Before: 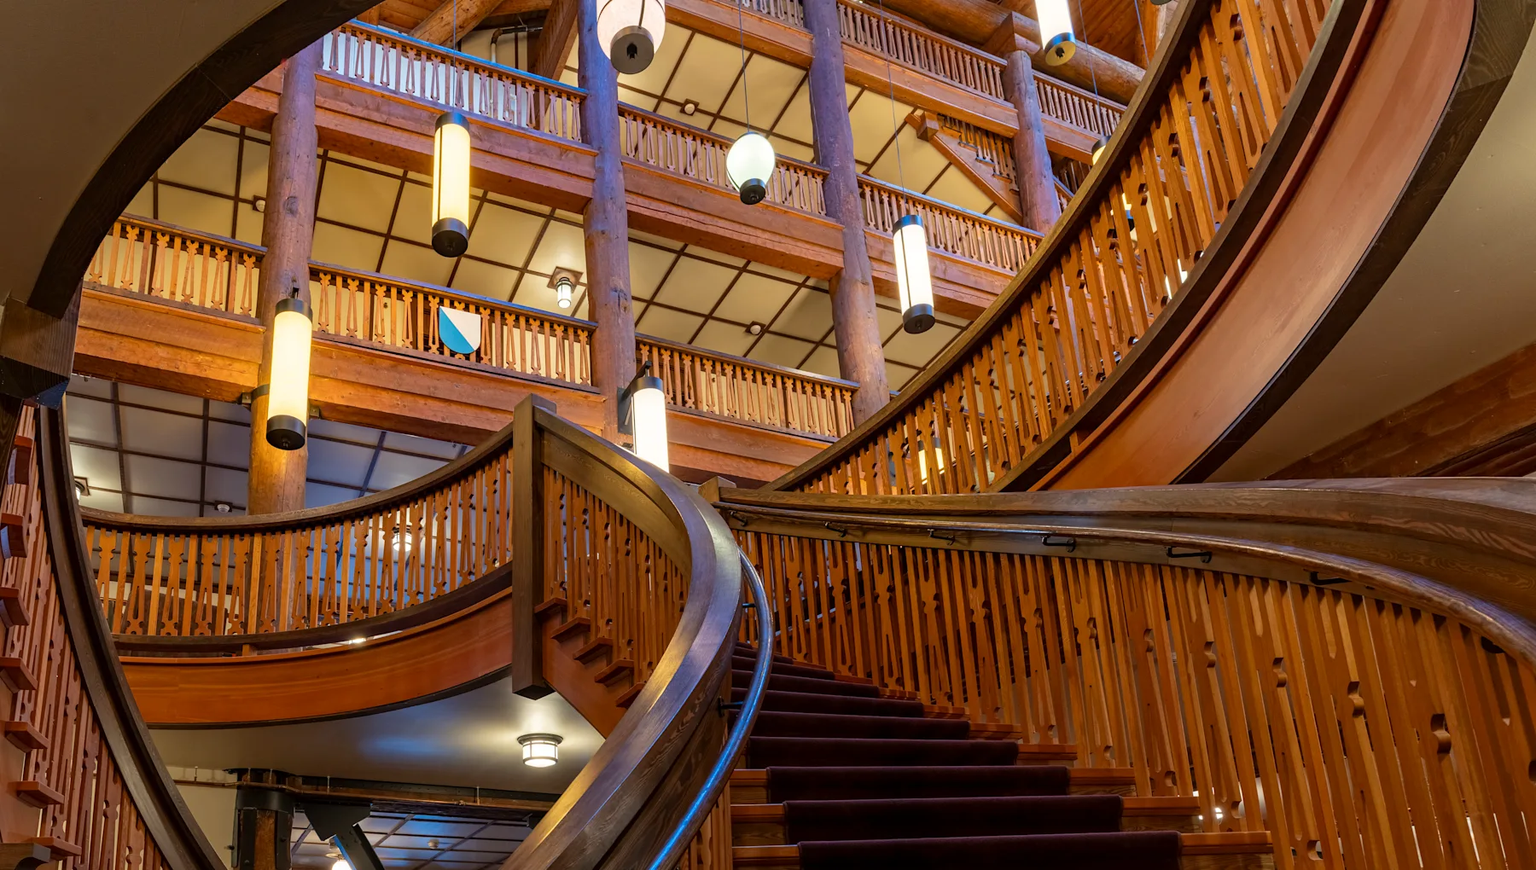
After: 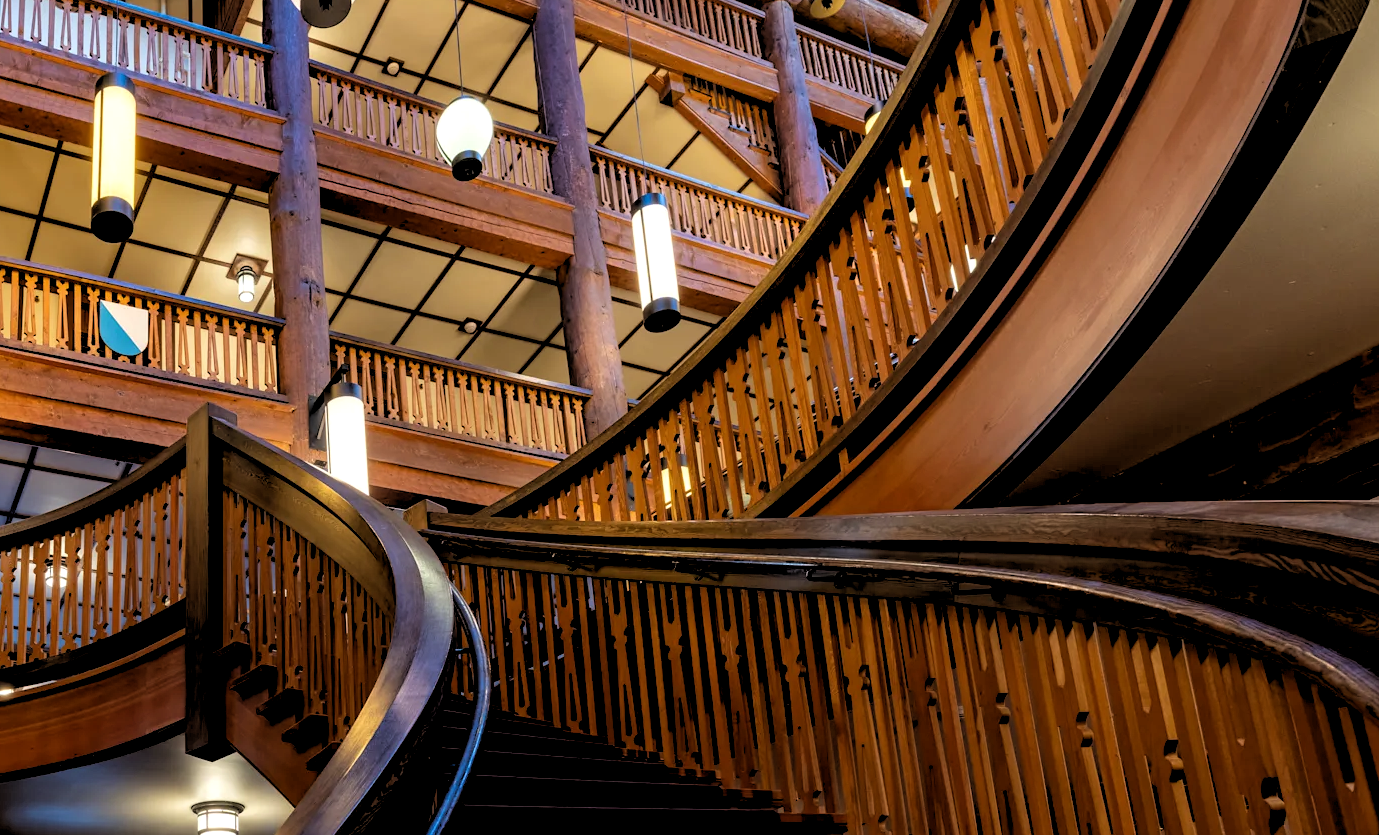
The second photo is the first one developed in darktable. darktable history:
crop: left 23.095%, top 5.827%, bottom 11.854%
rgb levels: levels [[0.034, 0.472, 0.904], [0, 0.5, 1], [0, 0.5, 1]]
